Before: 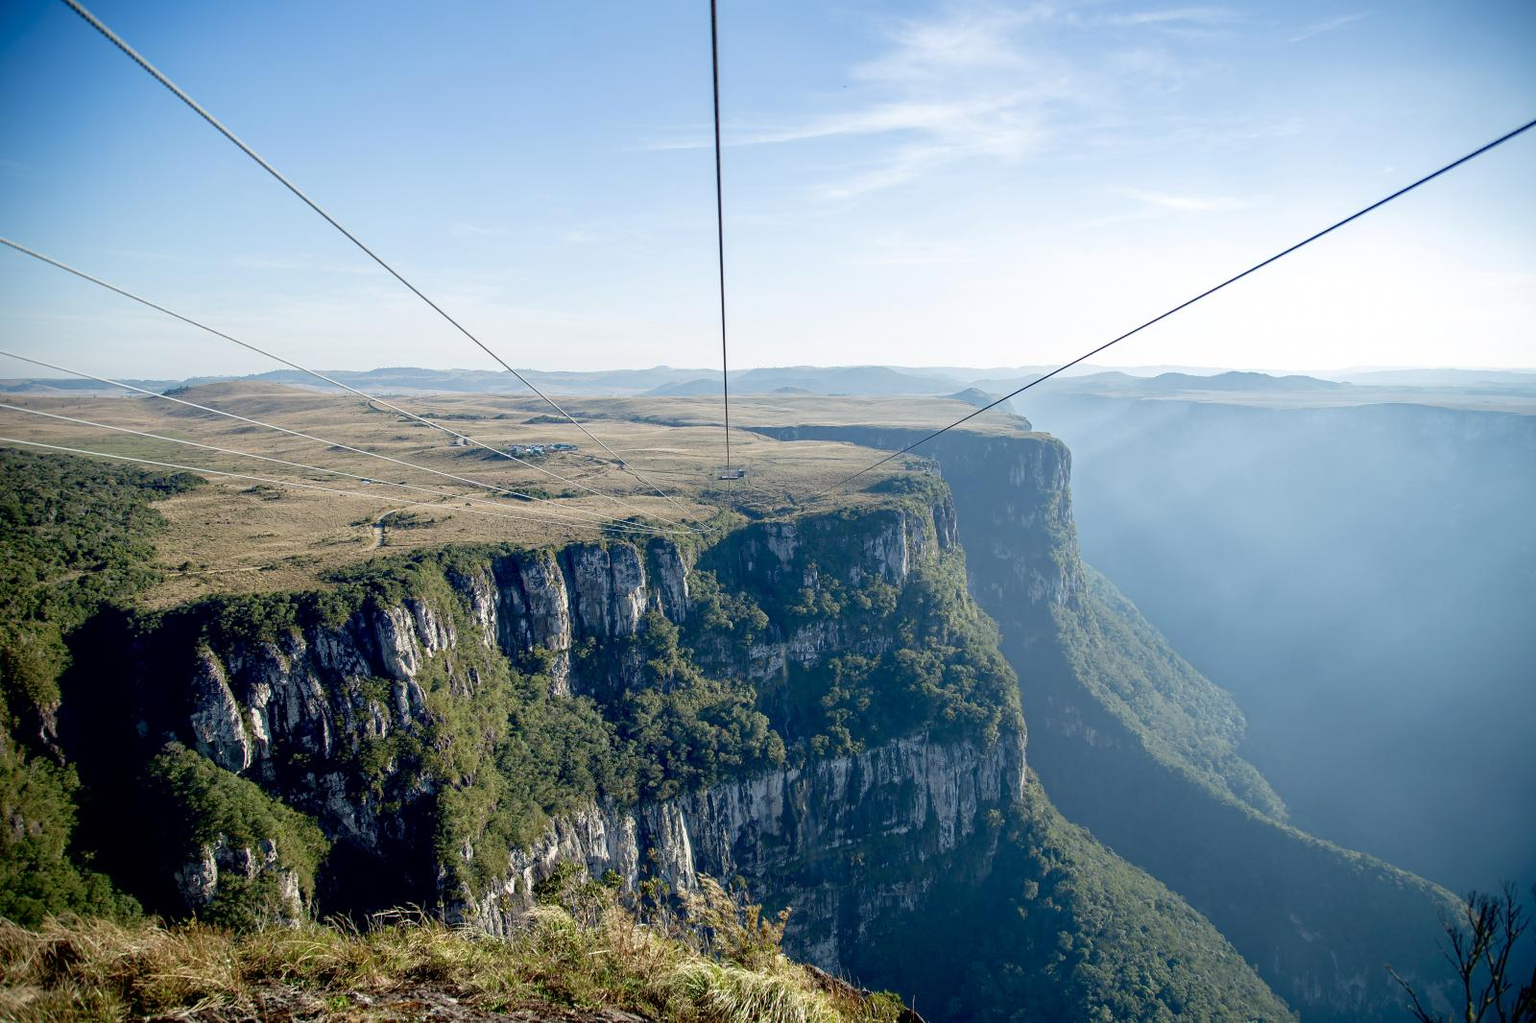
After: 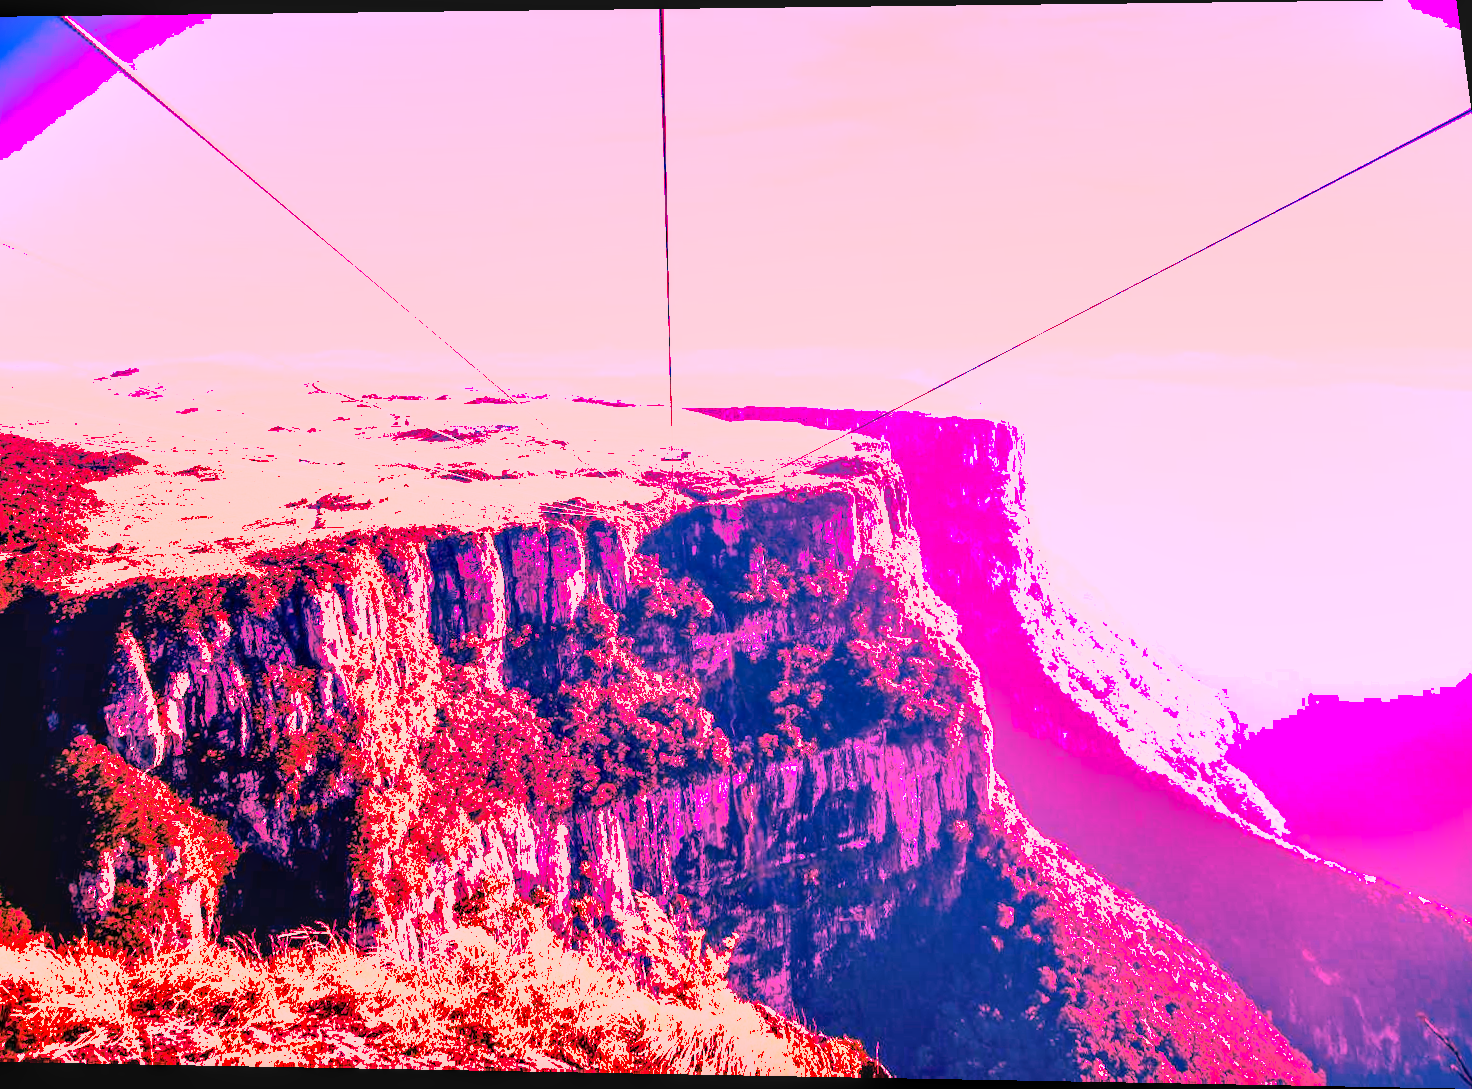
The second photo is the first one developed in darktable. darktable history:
white balance: red 4.26, blue 1.802
local contrast: detail 130%
crop: left 8.026%, right 7.374%
shadows and highlights: shadows 40, highlights -60
rotate and perspective: rotation 0.128°, lens shift (vertical) -0.181, lens shift (horizontal) -0.044, shear 0.001, automatic cropping off
